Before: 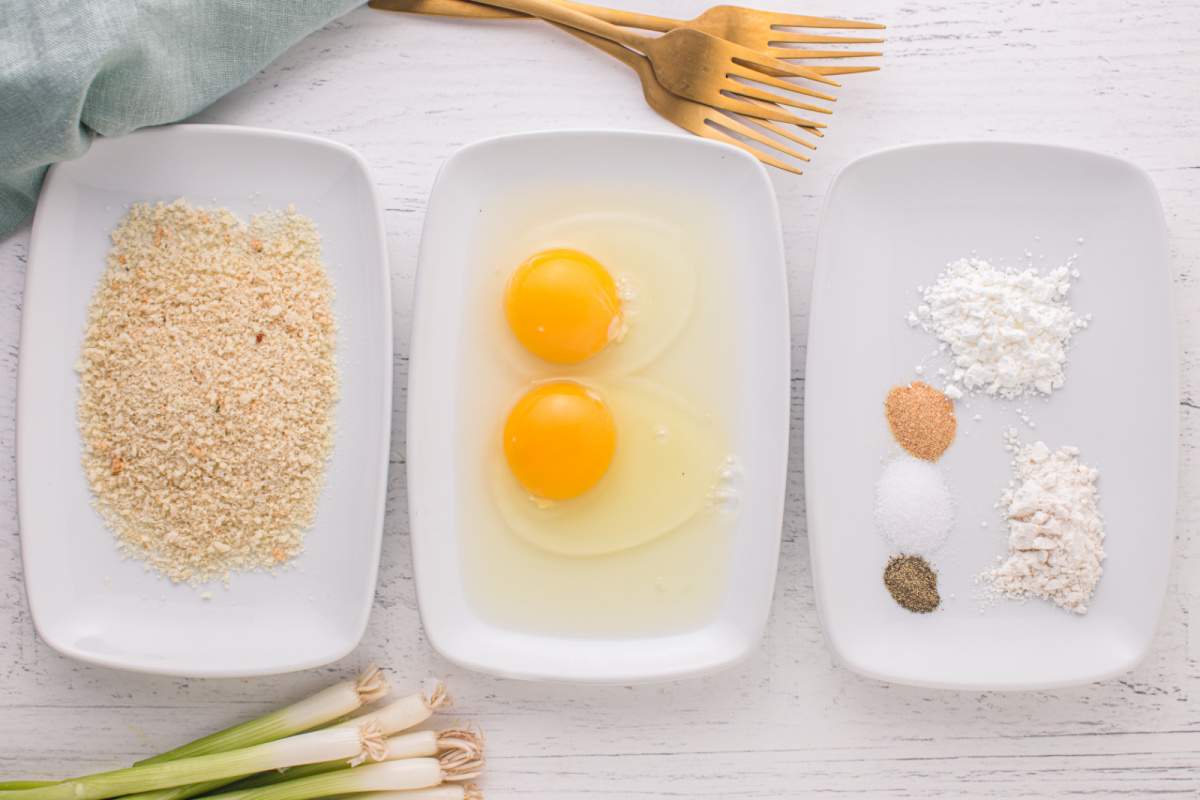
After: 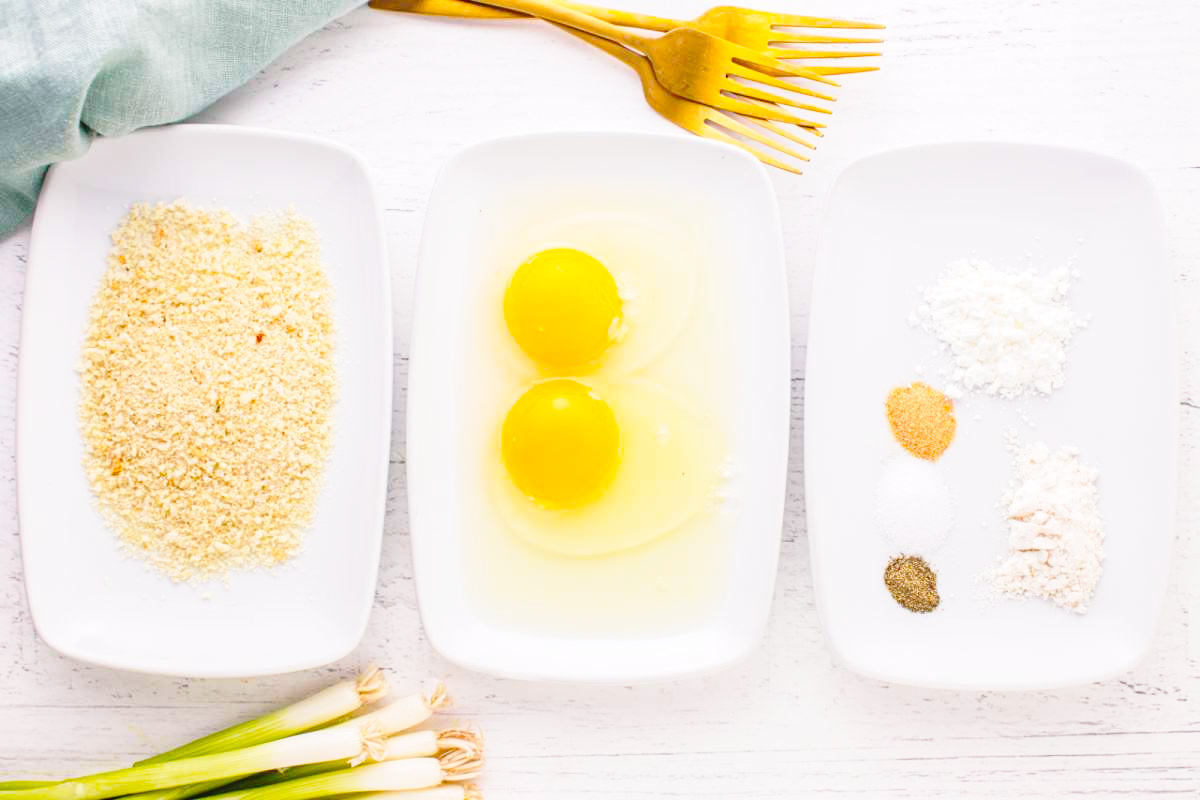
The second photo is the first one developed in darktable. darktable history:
color balance rgb: perceptual saturation grading › global saturation 30%, global vibrance 20%
base curve: curves: ch0 [(0, 0) (0.036, 0.037) (0.121, 0.228) (0.46, 0.76) (0.859, 0.983) (1, 1)], preserve colors none
